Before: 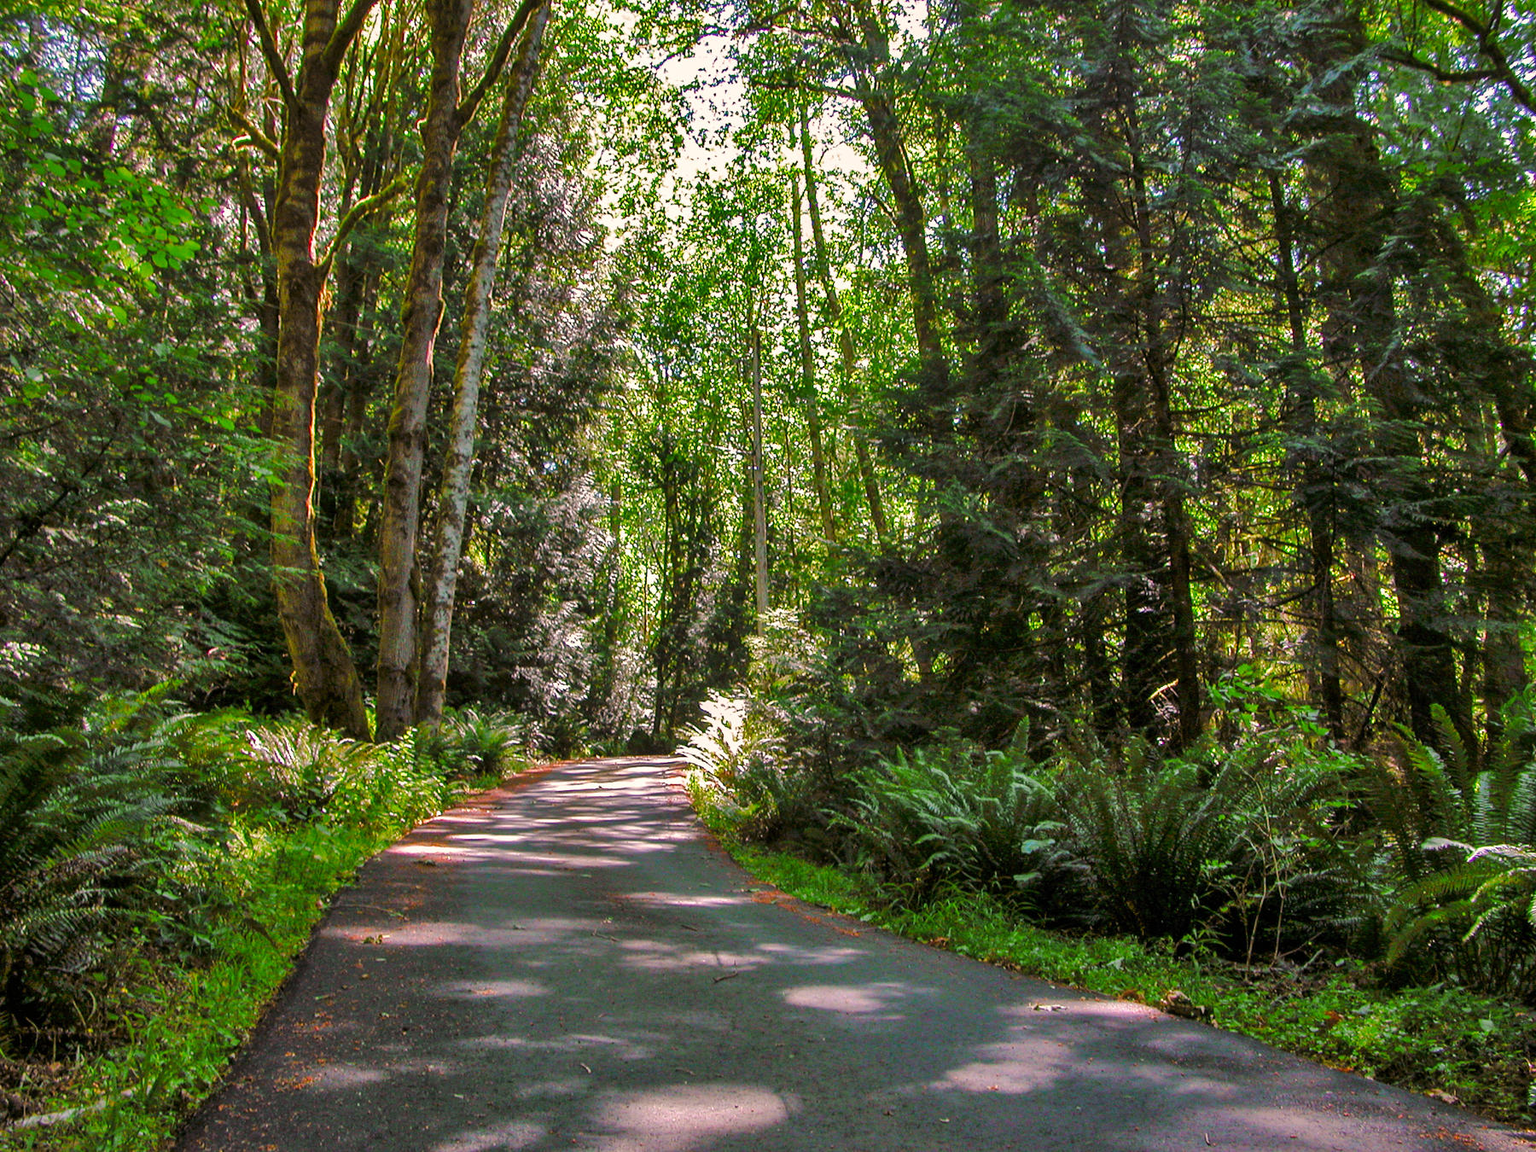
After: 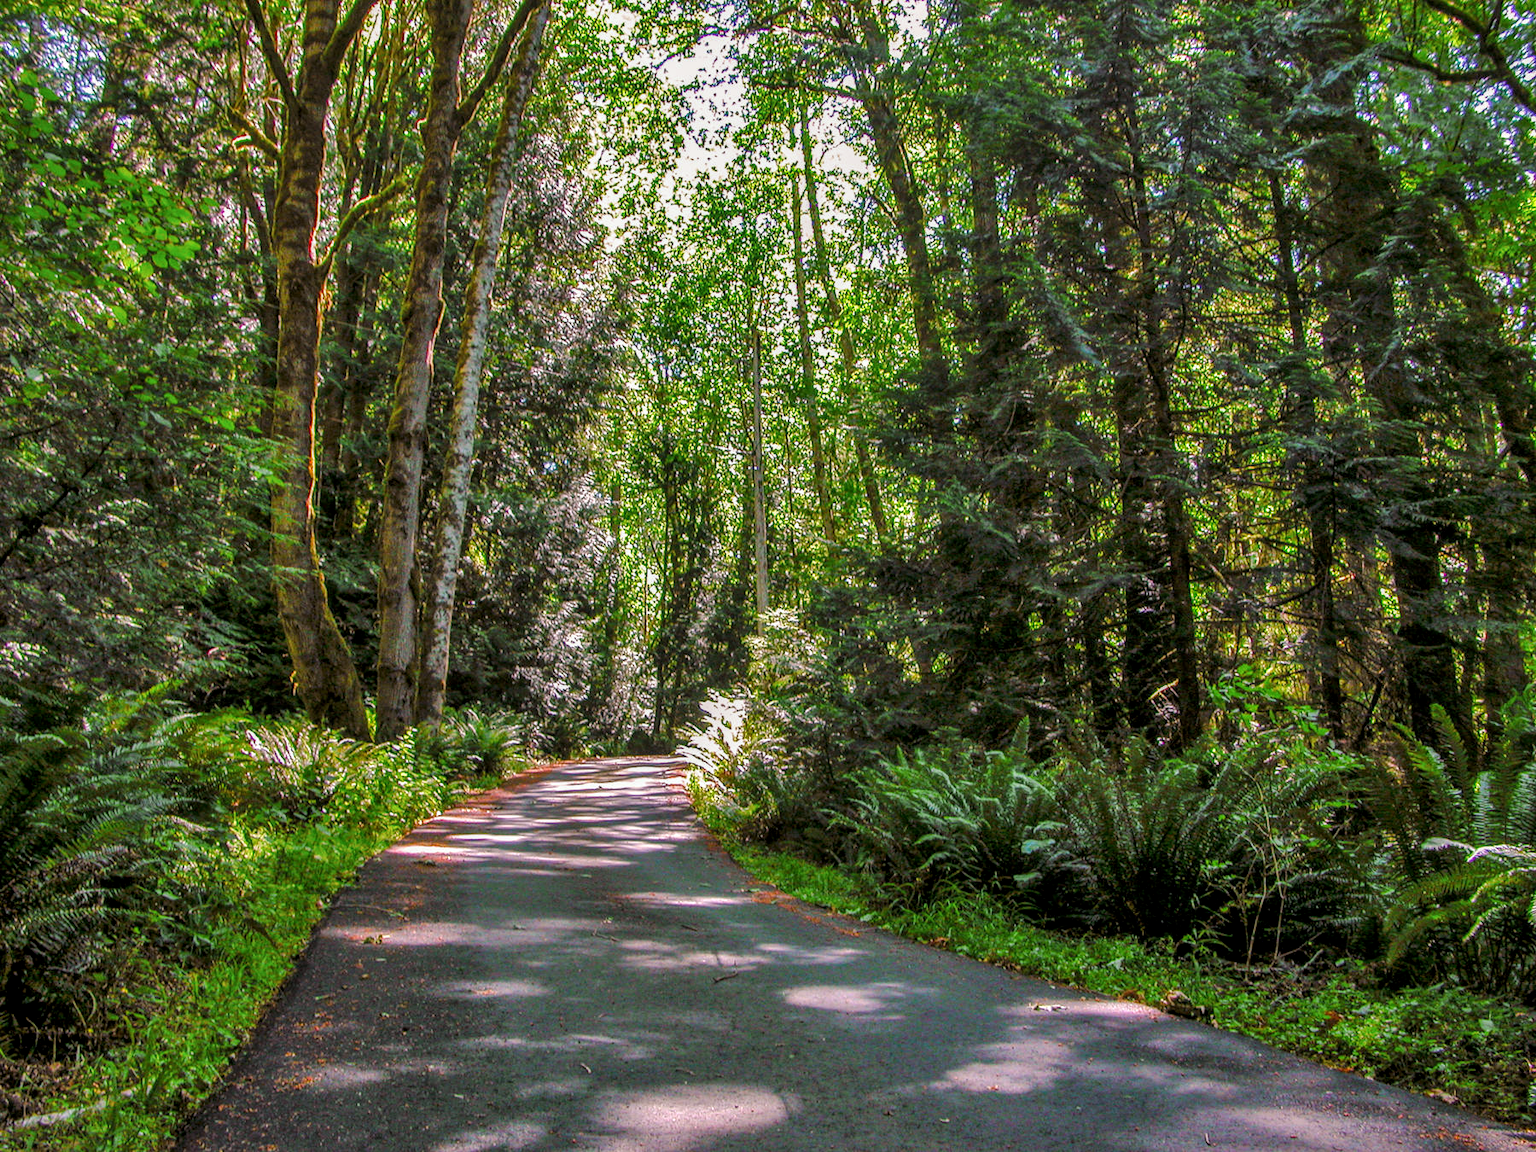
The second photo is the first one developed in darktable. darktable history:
white balance: red 0.983, blue 1.036
rotate and perspective: crop left 0, crop top 0
local contrast: highlights 0%, shadows 0%, detail 133%
